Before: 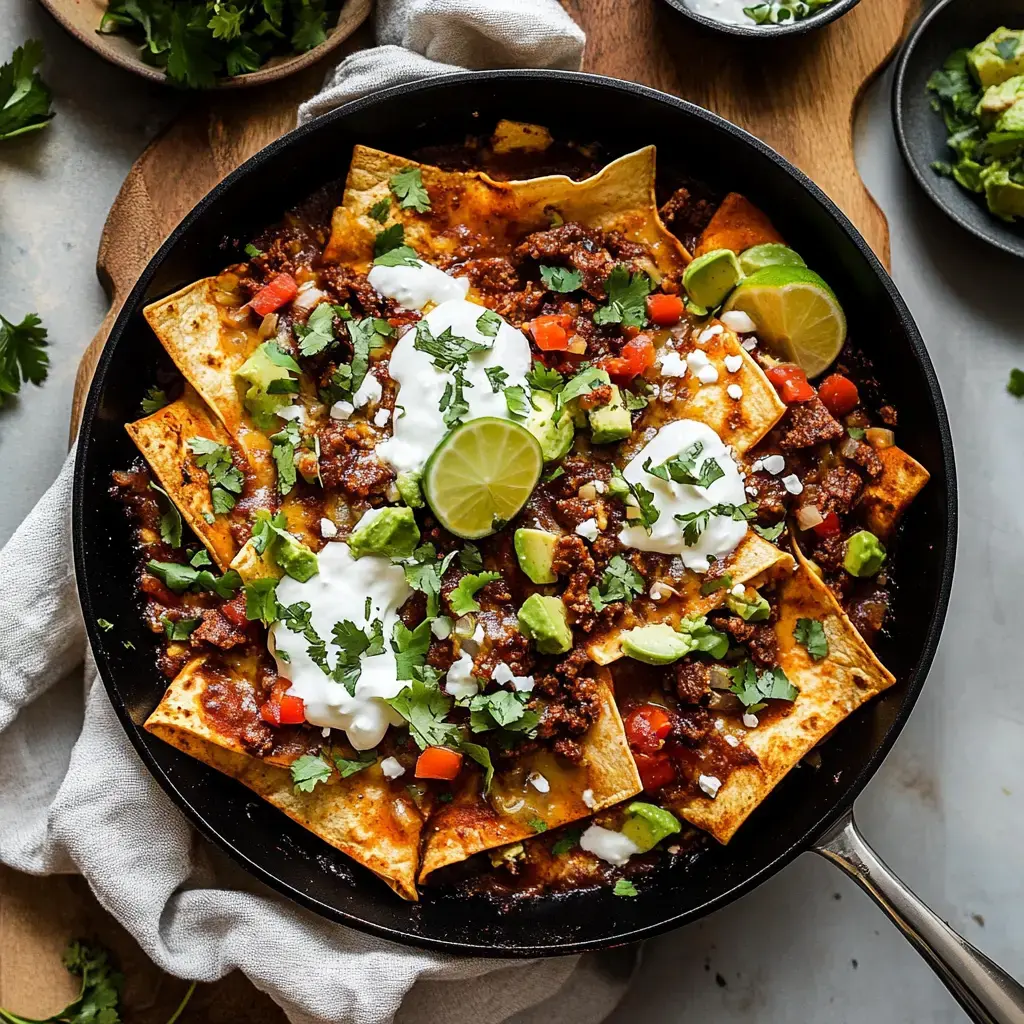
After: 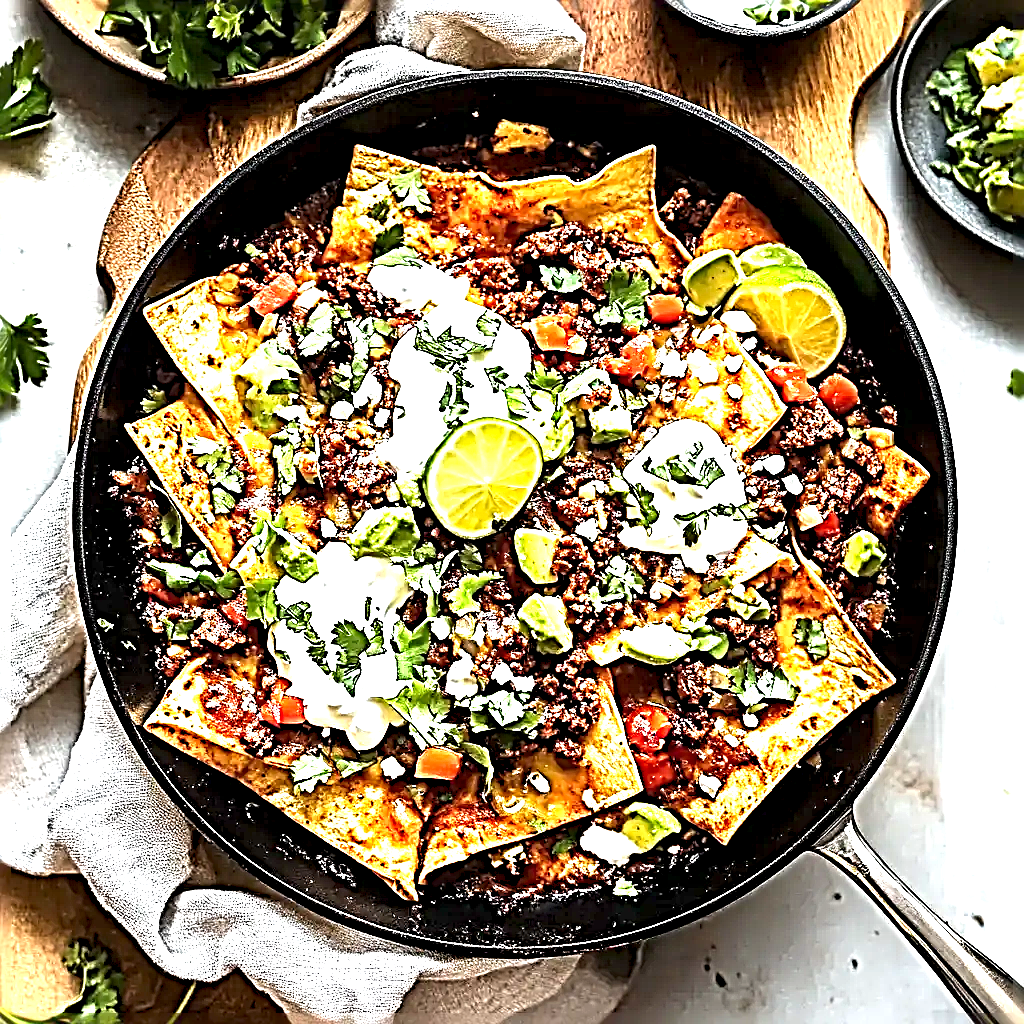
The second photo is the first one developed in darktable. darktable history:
levels: levels [0, 0.498, 0.996]
sharpen: radius 4.001, amount 2
exposure: black level correction 0.001, exposure 1.822 EV, compensate exposure bias true, compensate highlight preservation false
